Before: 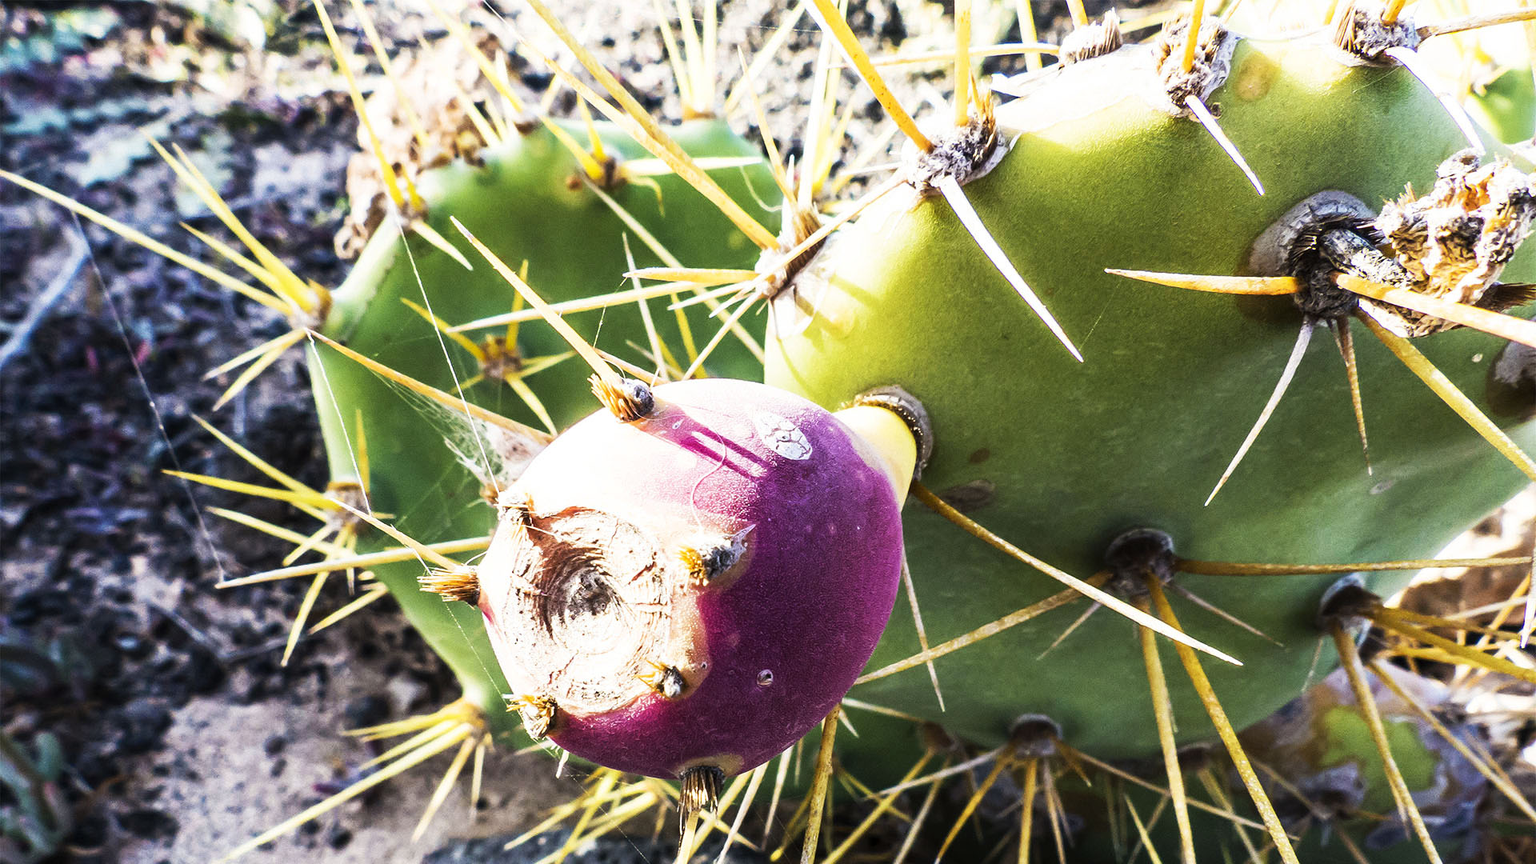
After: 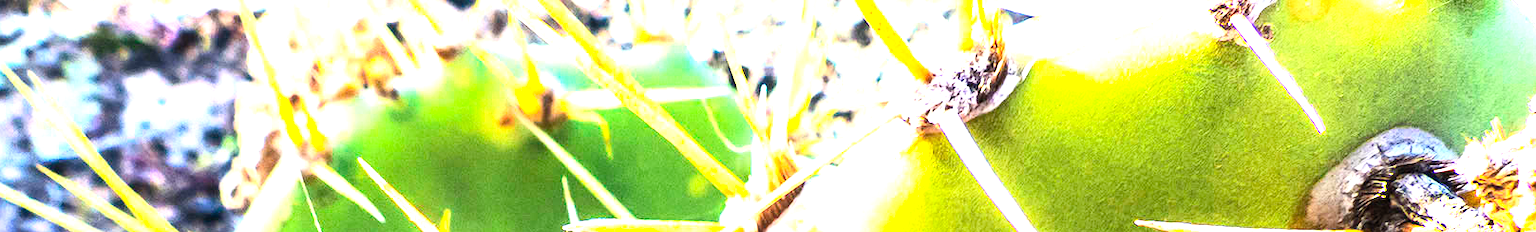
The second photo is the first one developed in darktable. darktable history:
tone equalizer: edges refinement/feathering 500, mask exposure compensation -1.25 EV, preserve details no
contrast brightness saturation: contrast 0.202, brightness 0.159, saturation 0.23
exposure: black level correction 0, exposure 1.095 EV, compensate exposure bias true, compensate highlight preservation false
crop and rotate: left 9.704%, top 9.719%, right 6.047%, bottom 67.52%
